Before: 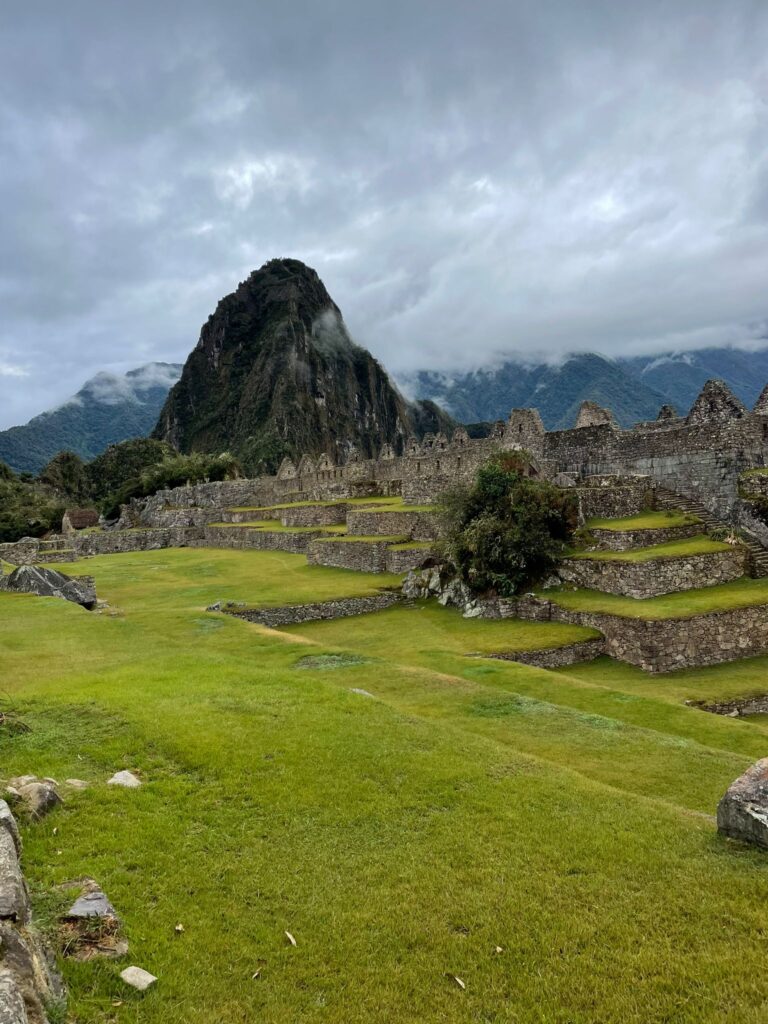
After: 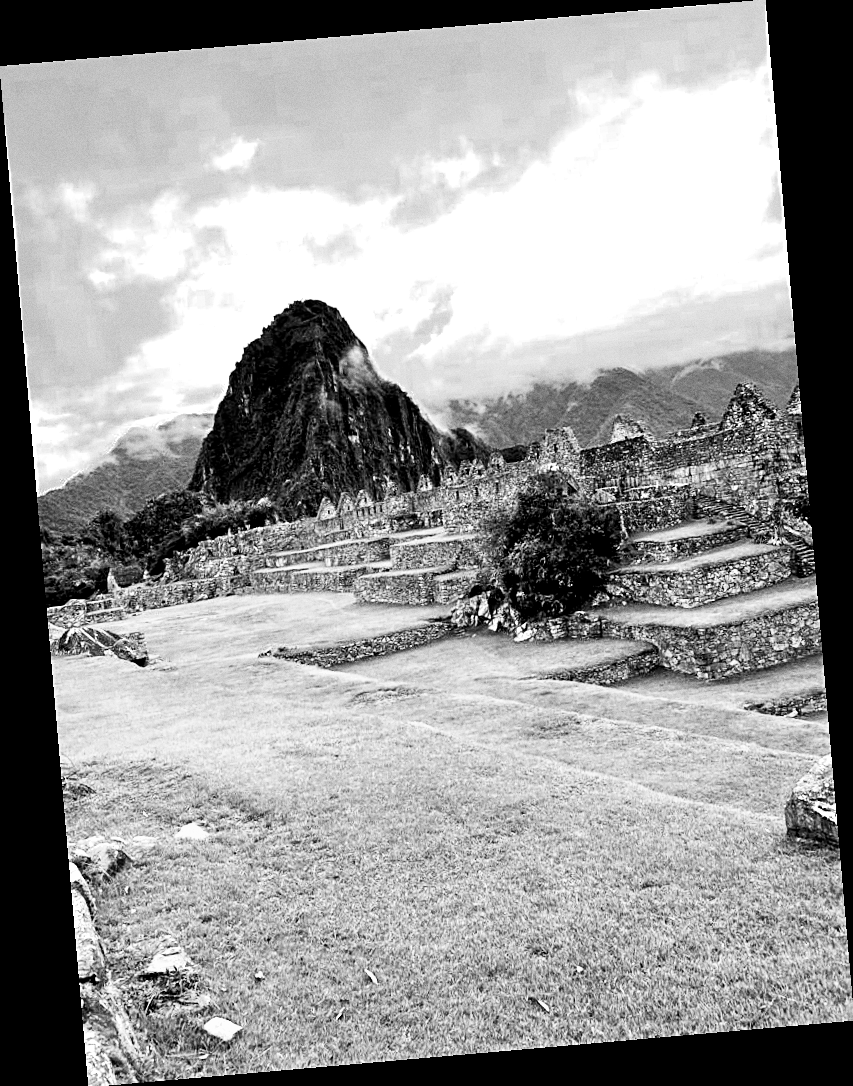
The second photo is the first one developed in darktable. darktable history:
sharpen: on, module defaults
local contrast: highlights 100%, shadows 100%, detail 120%, midtone range 0.2
monochrome: on, module defaults
exposure: exposure 0.766 EV, compensate highlight preservation false
rotate and perspective: rotation -4.98°, automatic cropping off
filmic rgb: black relative exposure -7.15 EV, white relative exposure 5.36 EV, hardness 3.02, color science v6 (2022)
color balance rgb: linear chroma grading › shadows -30%, linear chroma grading › global chroma 35%, perceptual saturation grading › global saturation 75%, perceptual saturation grading › shadows -30%, perceptual brilliance grading › highlights 75%, perceptual brilliance grading › shadows -30%, global vibrance 35%
grain: coarseness 0.47 ISO
